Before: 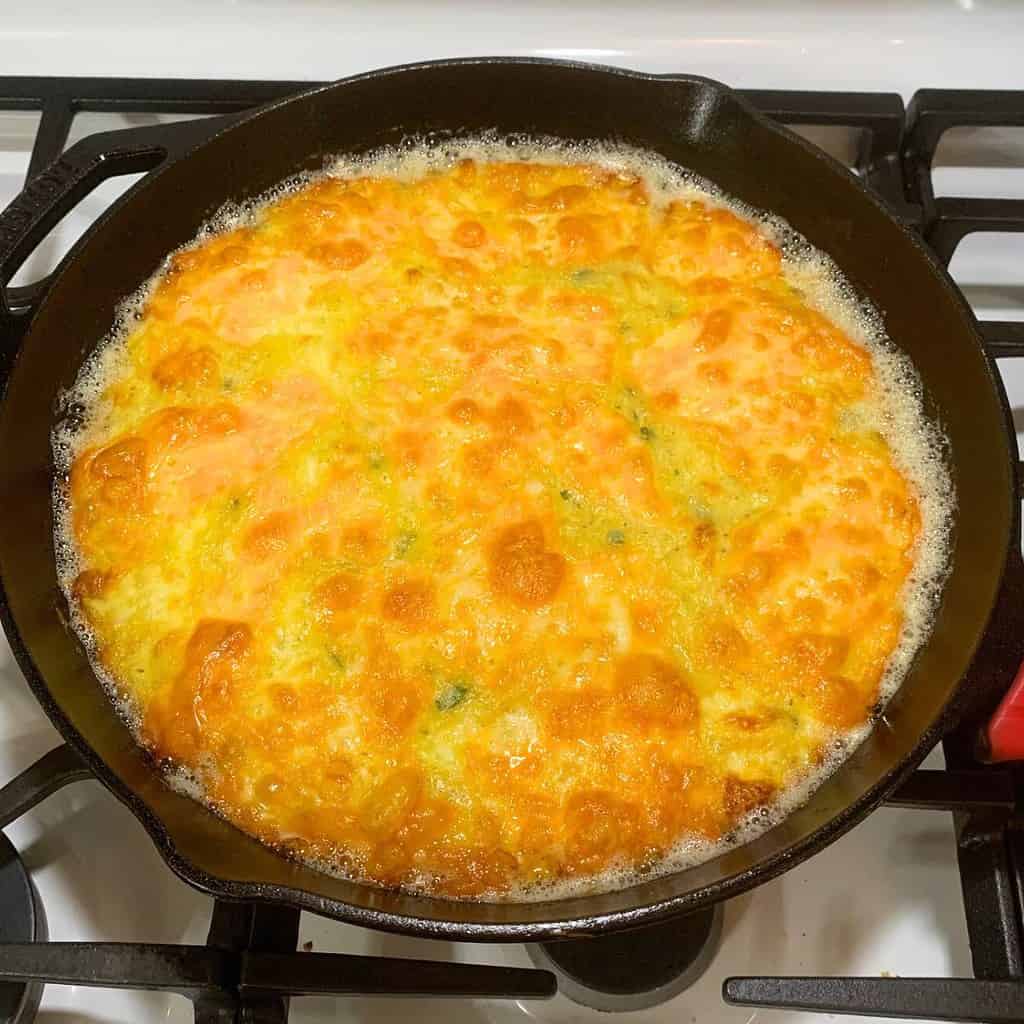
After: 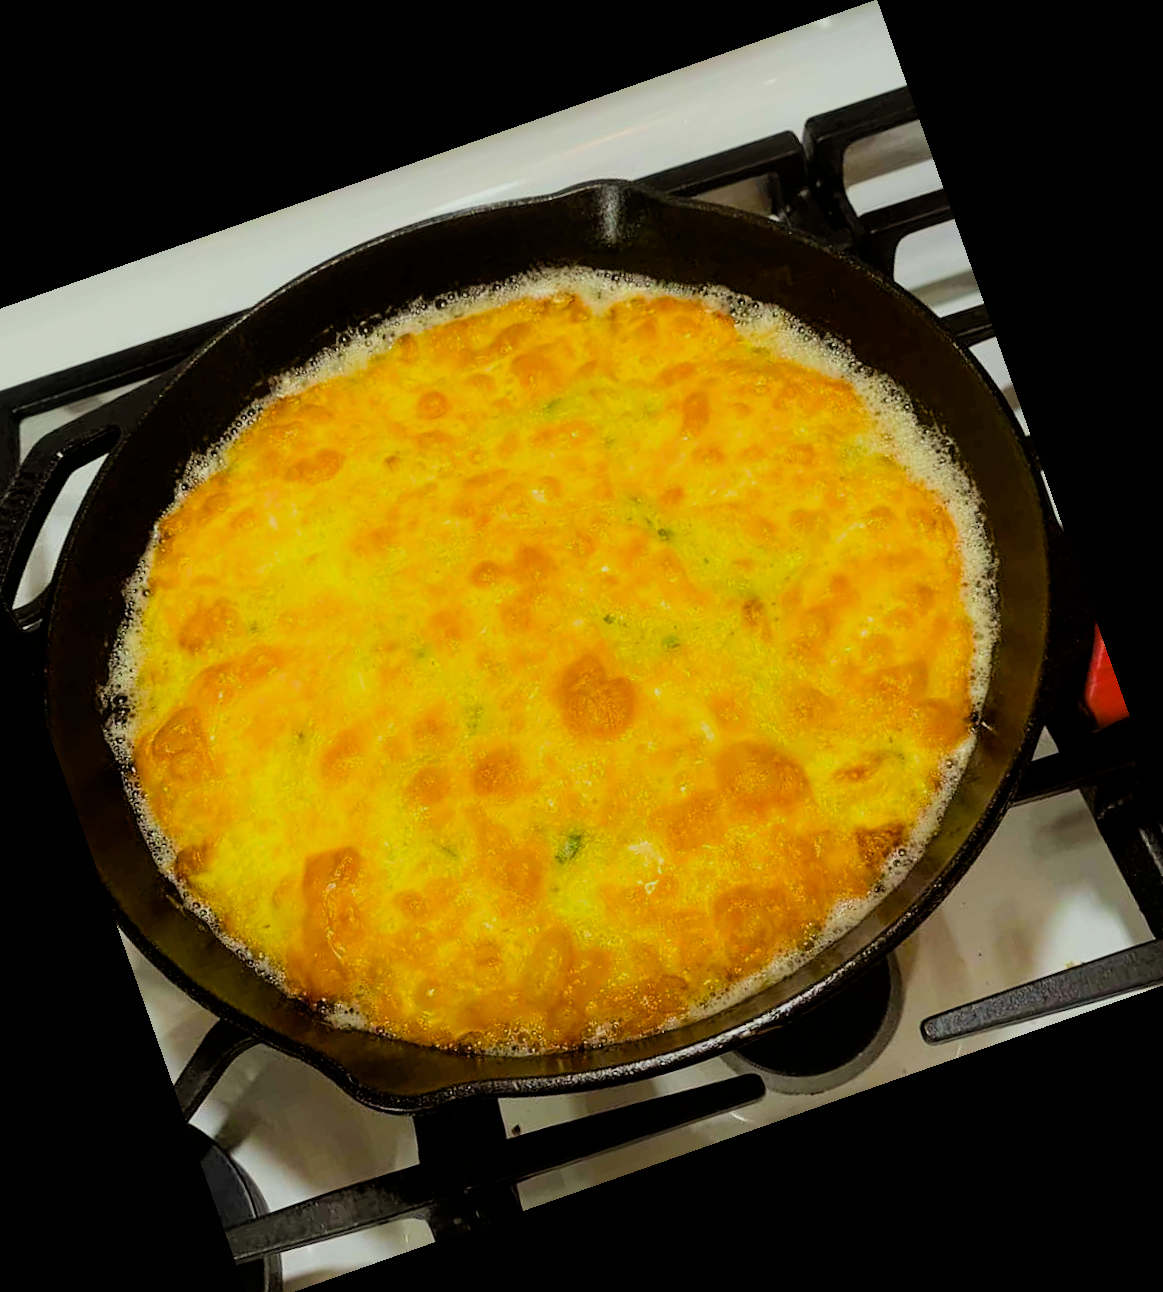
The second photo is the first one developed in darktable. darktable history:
color correction: highlights a* -4.73, highlights b* 5.06, saturation 0.97
crop and rotate: angle 19.43°, left 6.812%, right 4.125%, bottom 1.087%
color balance rgb: perceptual saturation grading › global saturation 20%, global vibrance 20%
filmic rgb: black relative exposure -5 EV, hardness 2.88, contrast 1.1, highlights saturation mix -20%
